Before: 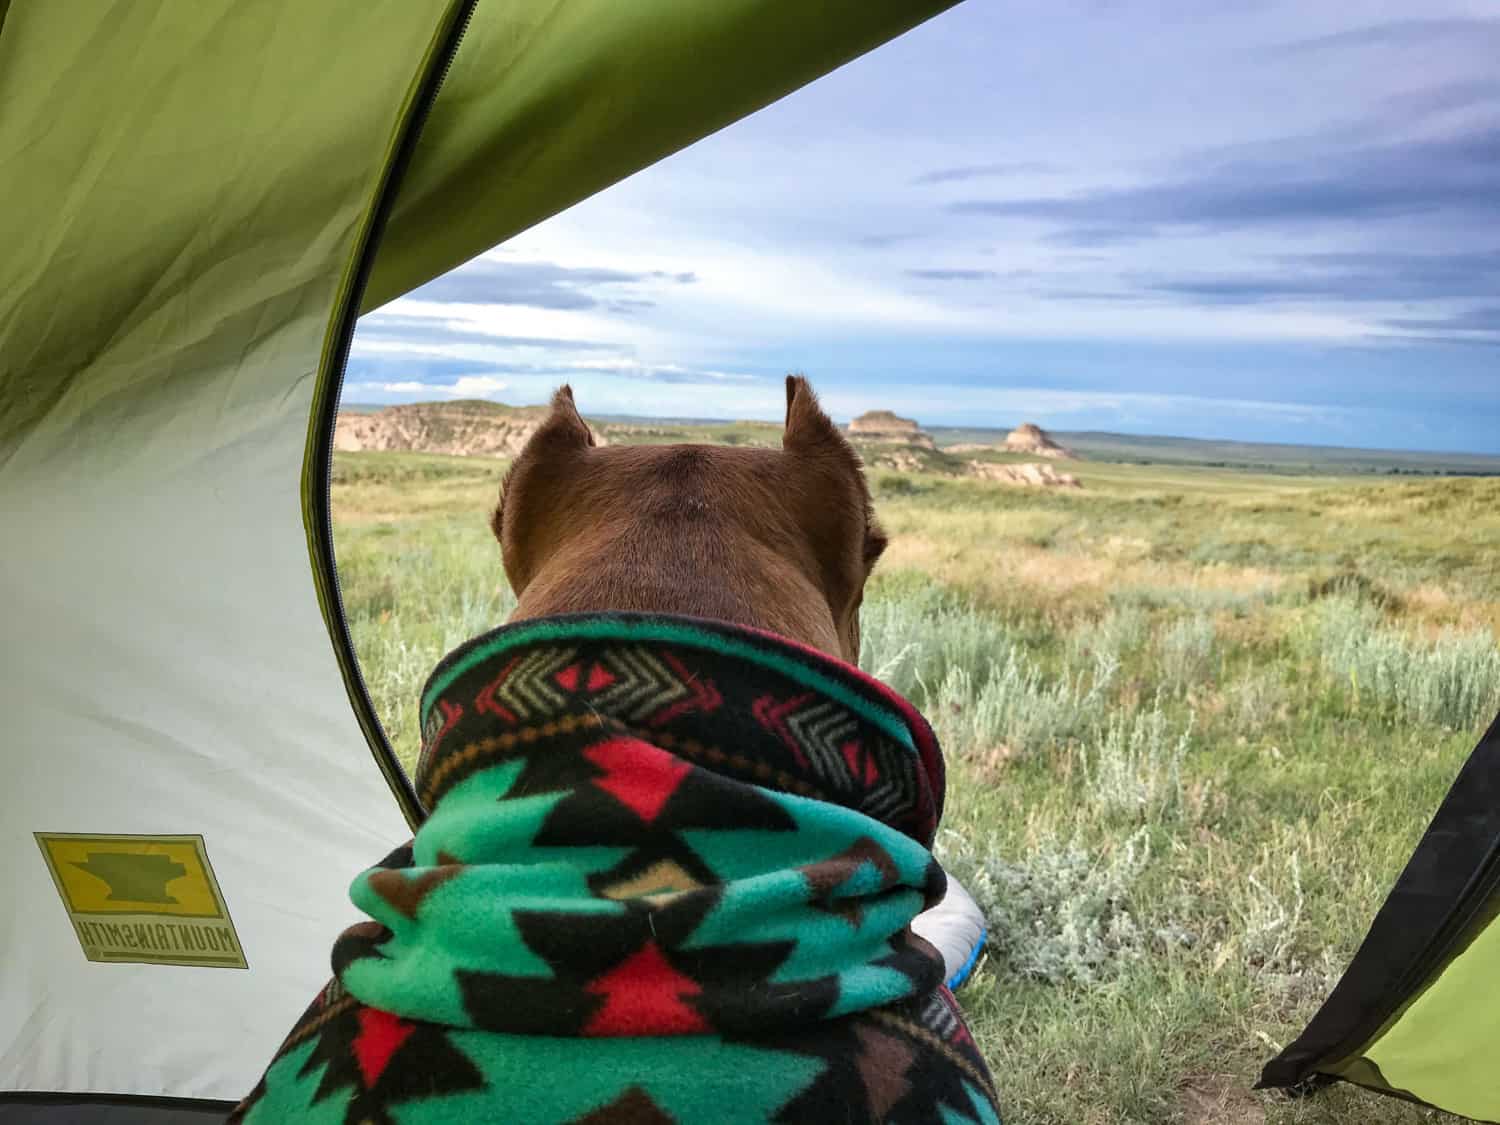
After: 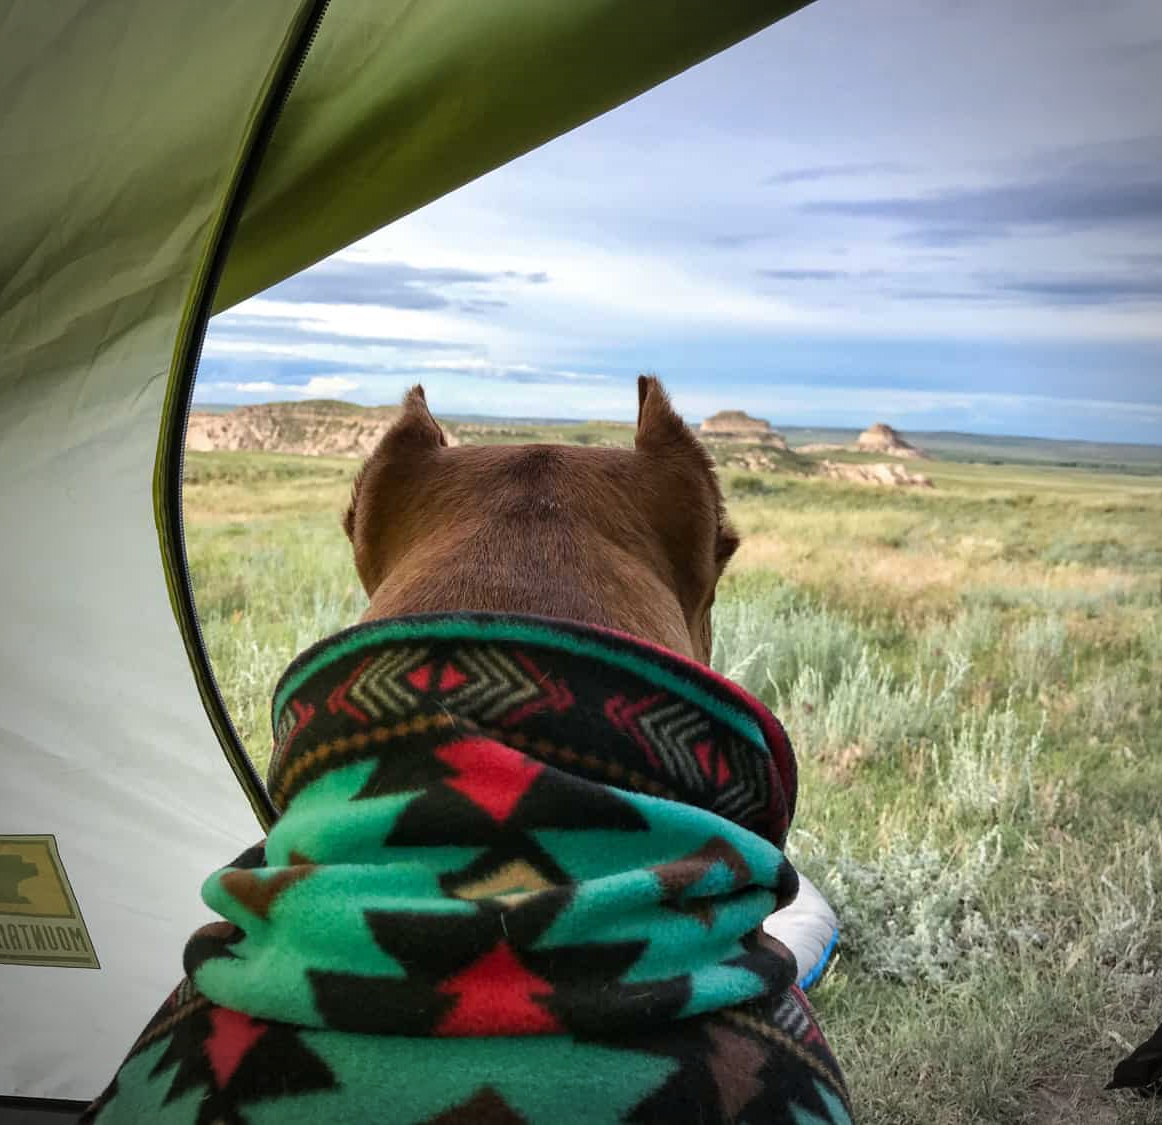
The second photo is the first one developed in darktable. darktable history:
crop: left 9.904%, right 12.567%
vignetting: automatic ratio true, unbound false
